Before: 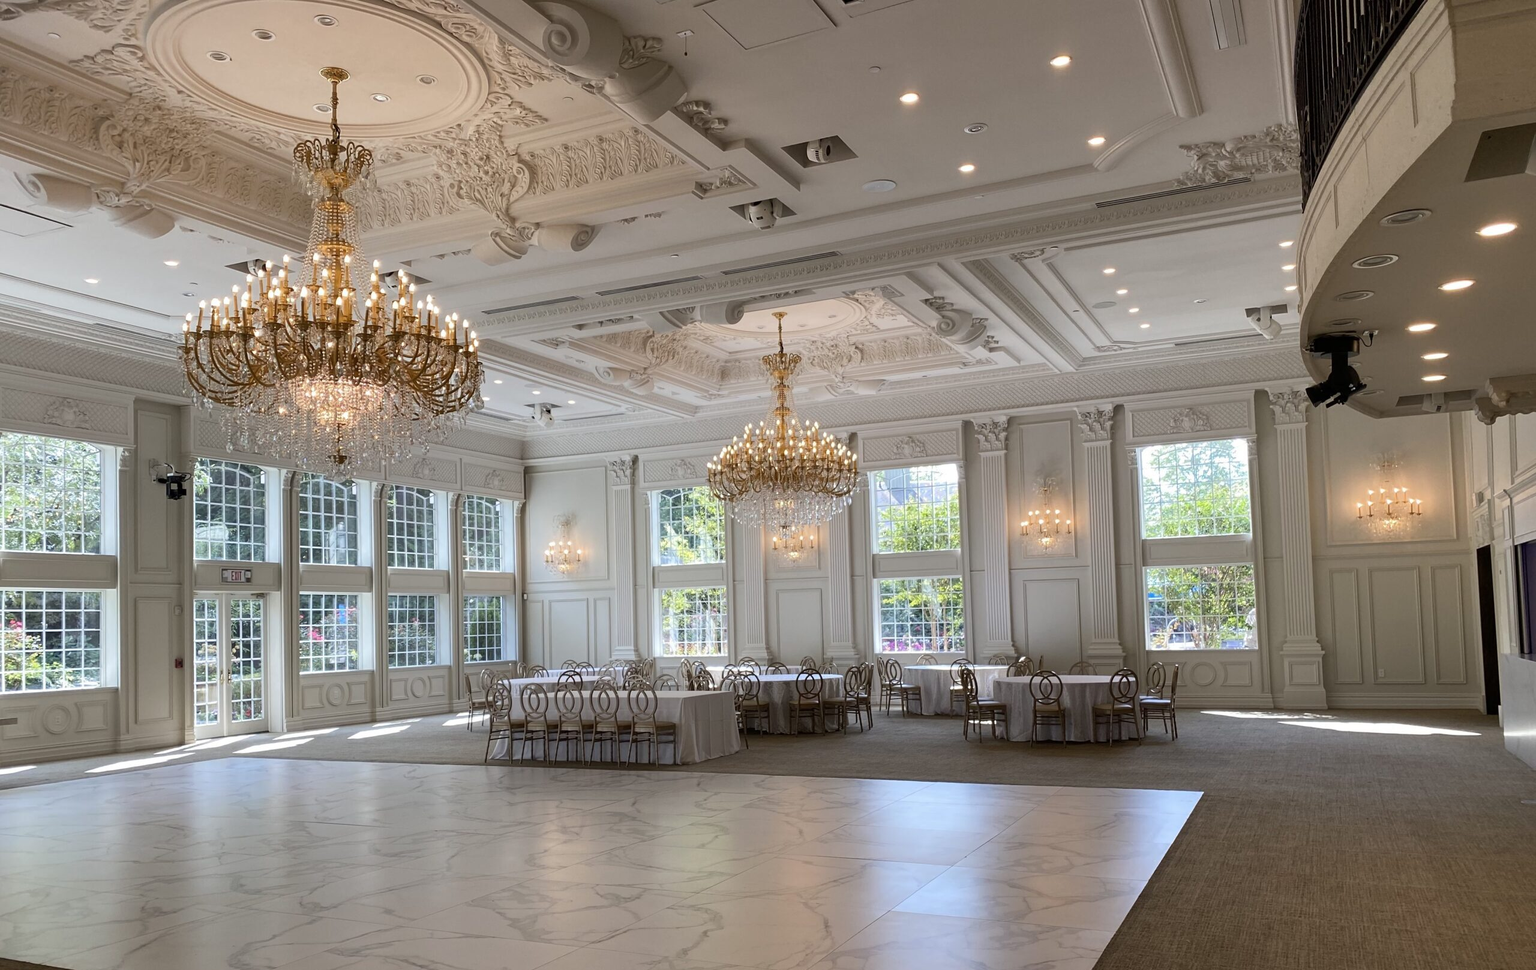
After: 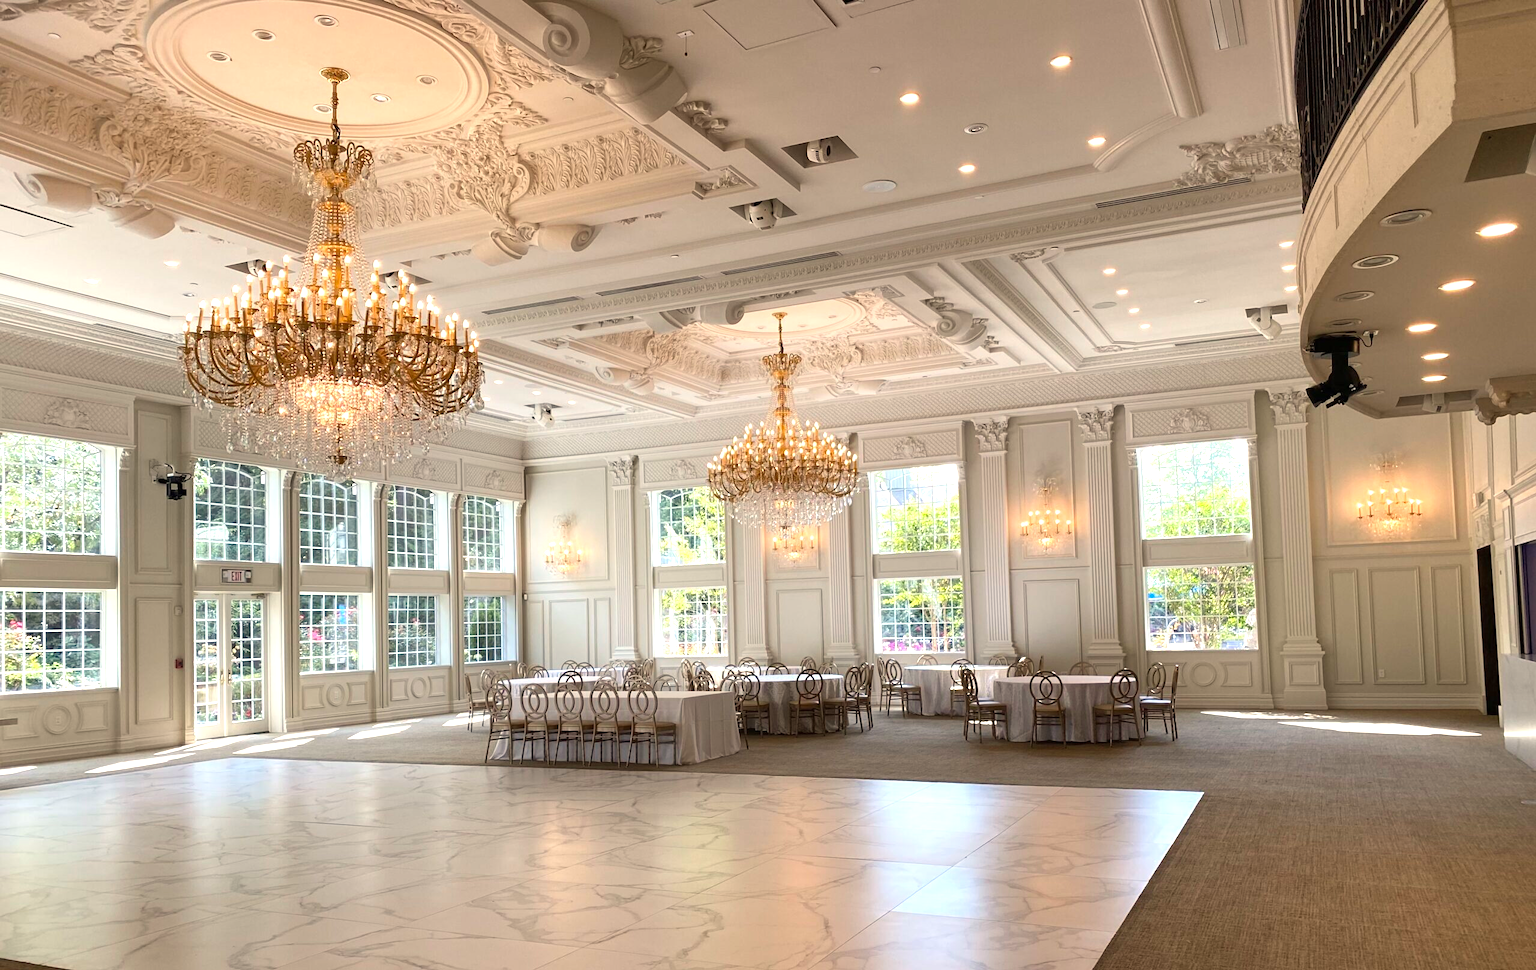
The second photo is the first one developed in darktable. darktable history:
exposure: black level correction 0, exposure 0.7 EV, compensate exposure bias true, compensate highlight preservation false
white balance: red 1.045, blue 0.932
